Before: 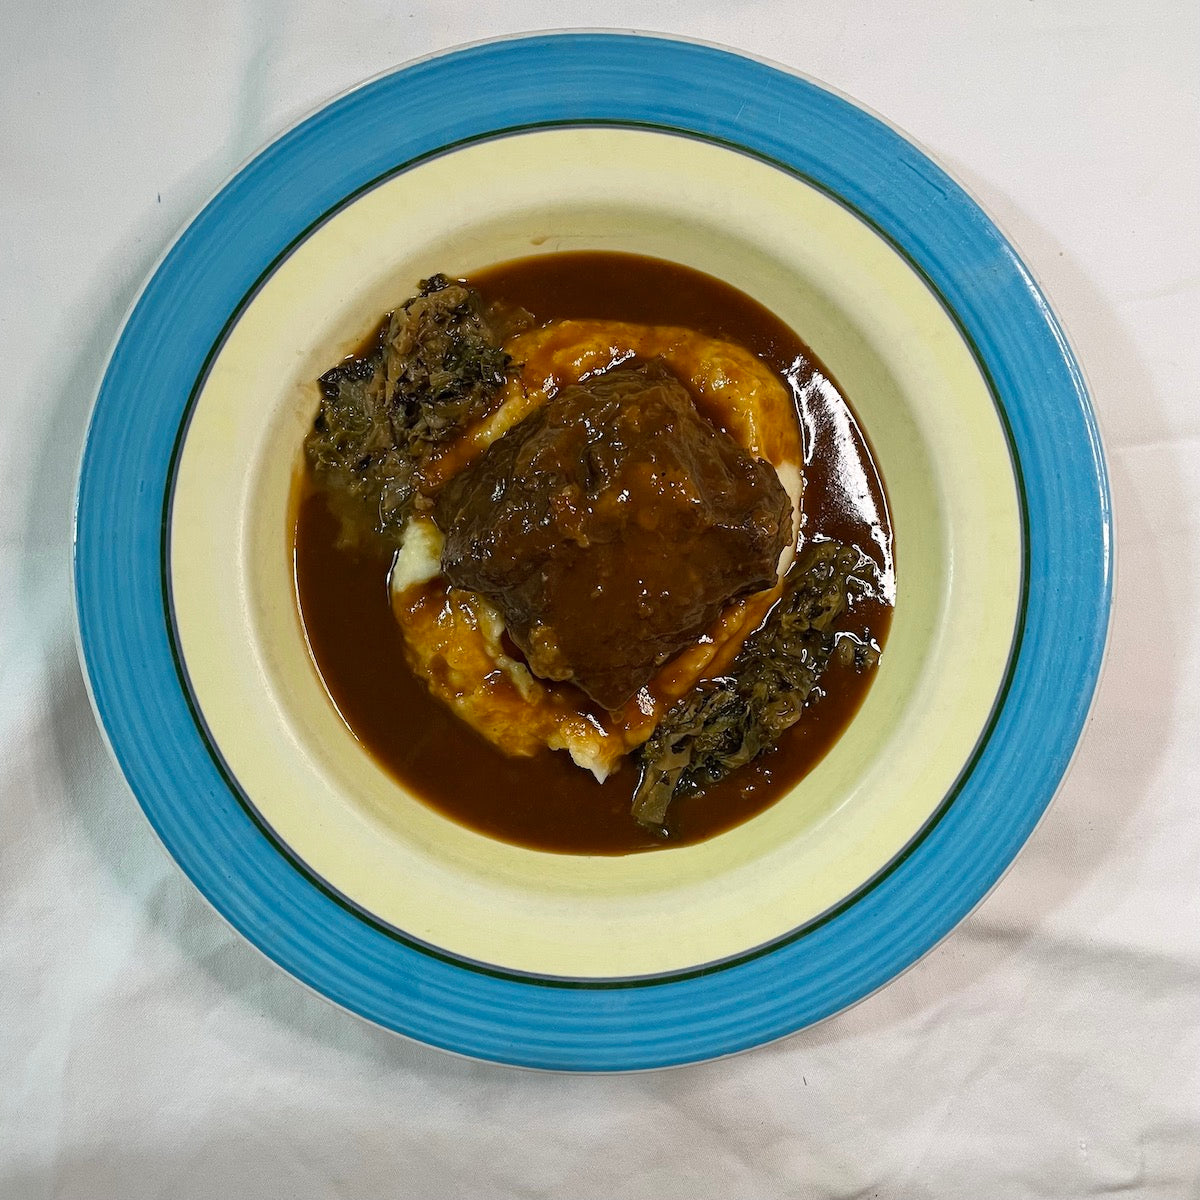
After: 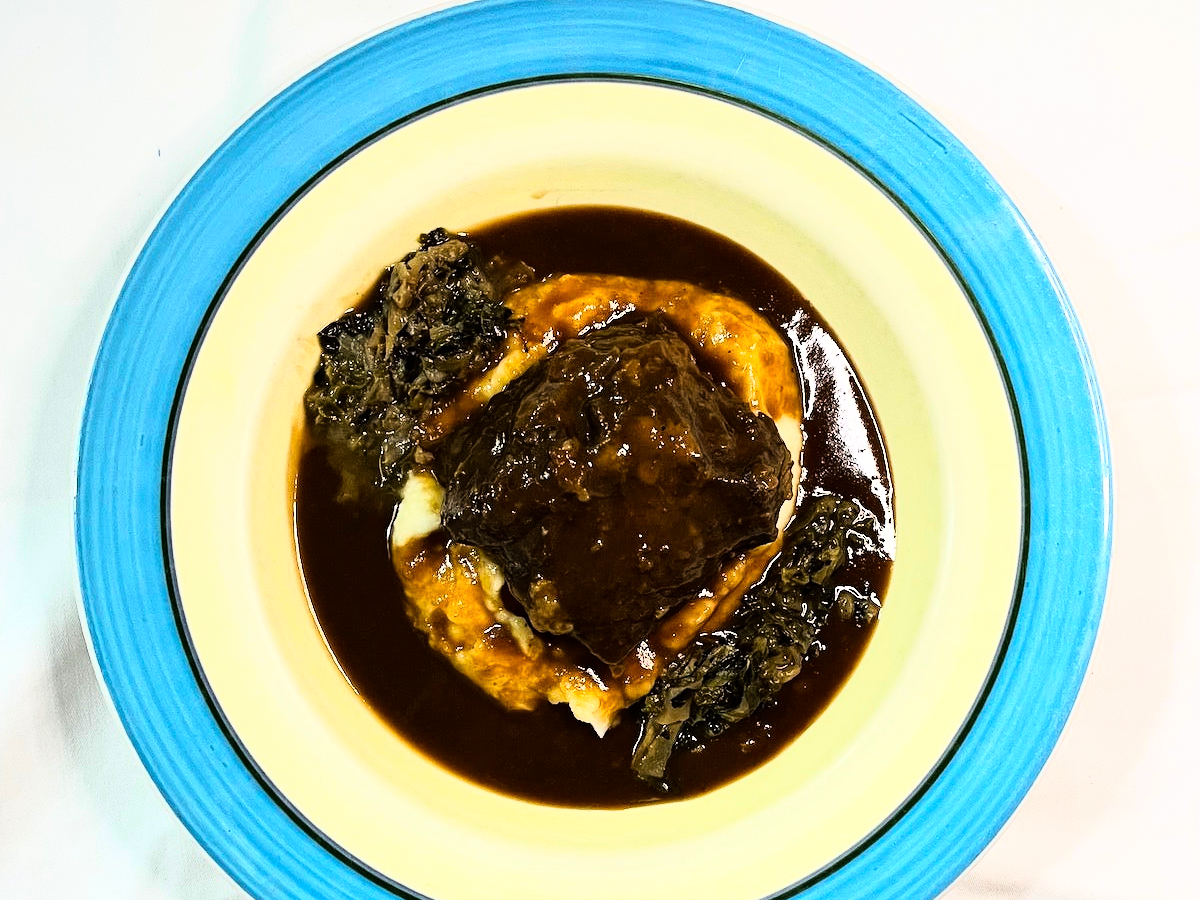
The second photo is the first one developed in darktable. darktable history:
rgb curve: curves: ch0 [(0, 0) (0.21, 0.15) (0.24, 0.21) (0.5, 0.75) (0.75, 0.96) (0.89, 0.99) (1, 1)]; ch1 [(0, 0.02) (0.21, 0.13) (0.25, 0.2) (0.5, 0.67) (0.75, 0.9) (0.89, 0.97) (1, 1)]; ch2 [(0, 0.02) (0.21, 0.13) (0.25, 0.2) (0.5, 0.67) (0.75, 0.9) (0.89, 0.97) (1, 1)], compensate middle gray true
crop: top 3.857%, bottom 21.132%
